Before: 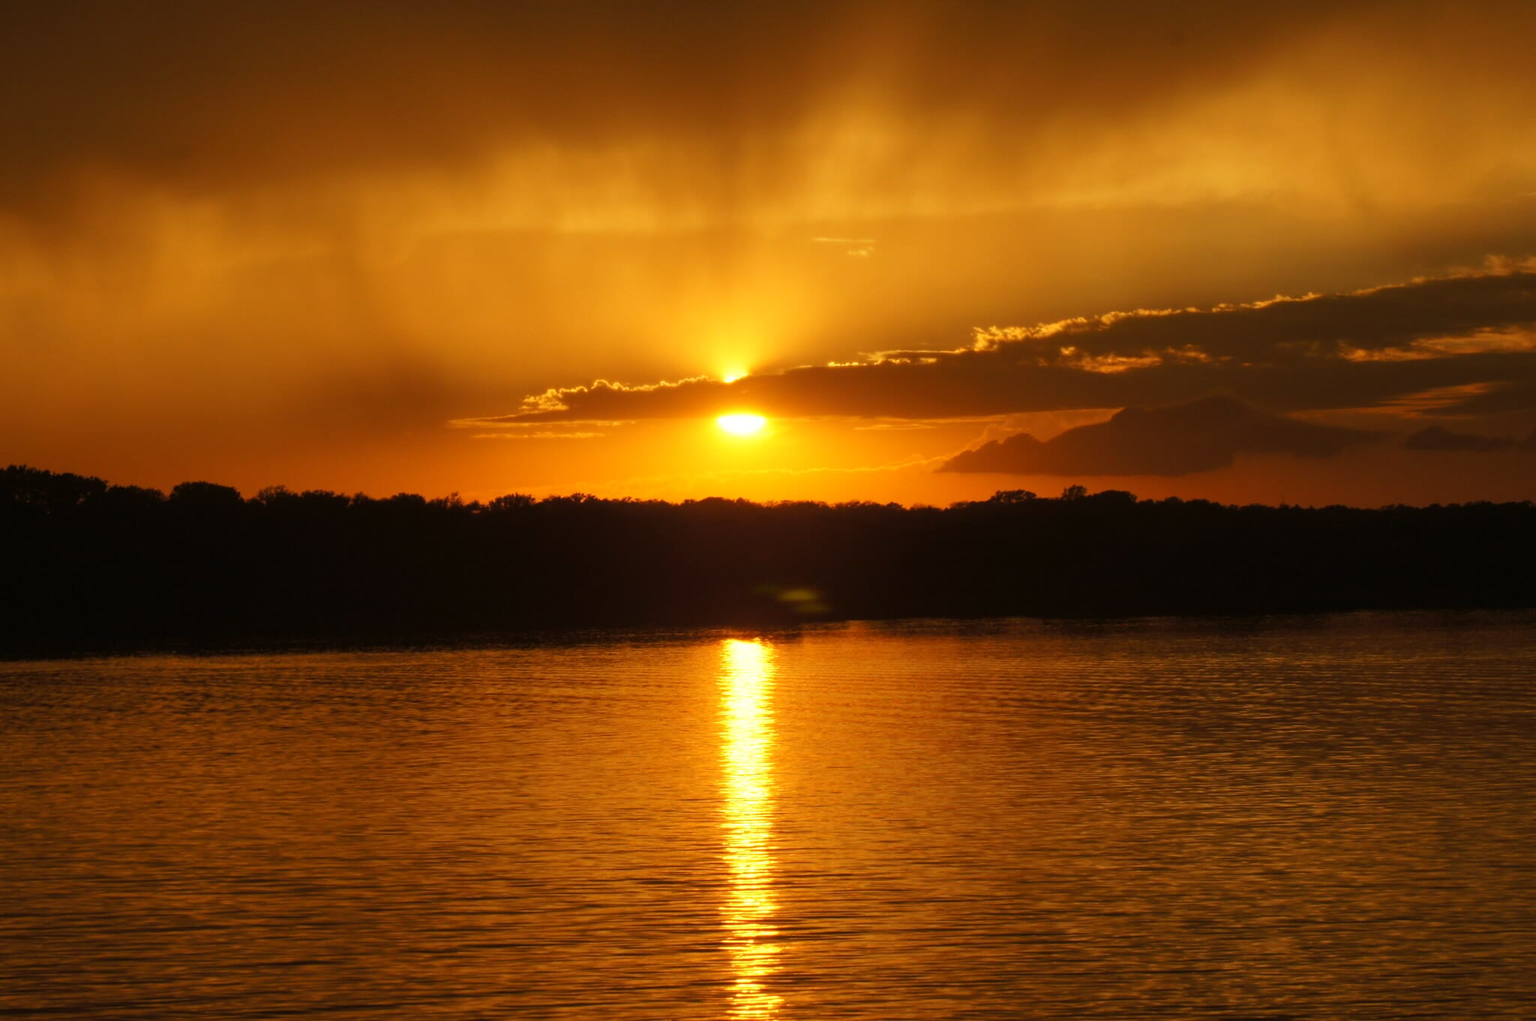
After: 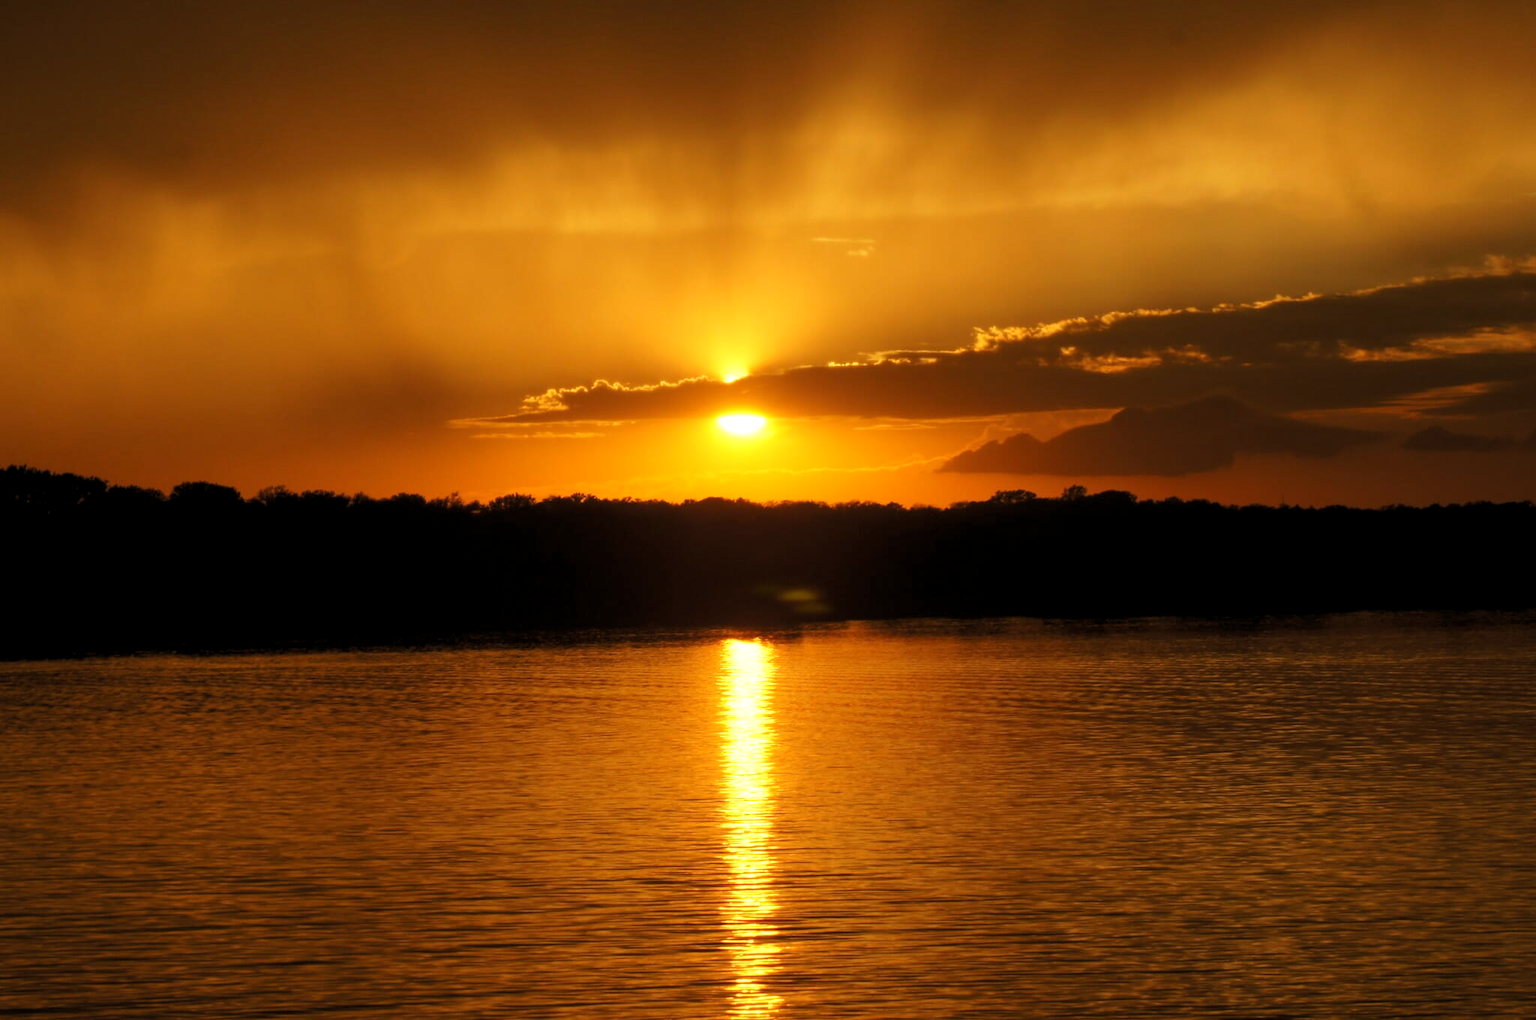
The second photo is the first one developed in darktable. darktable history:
levels: levels [0.031, 0.5, 0.969]
velvia: on, module defaults
